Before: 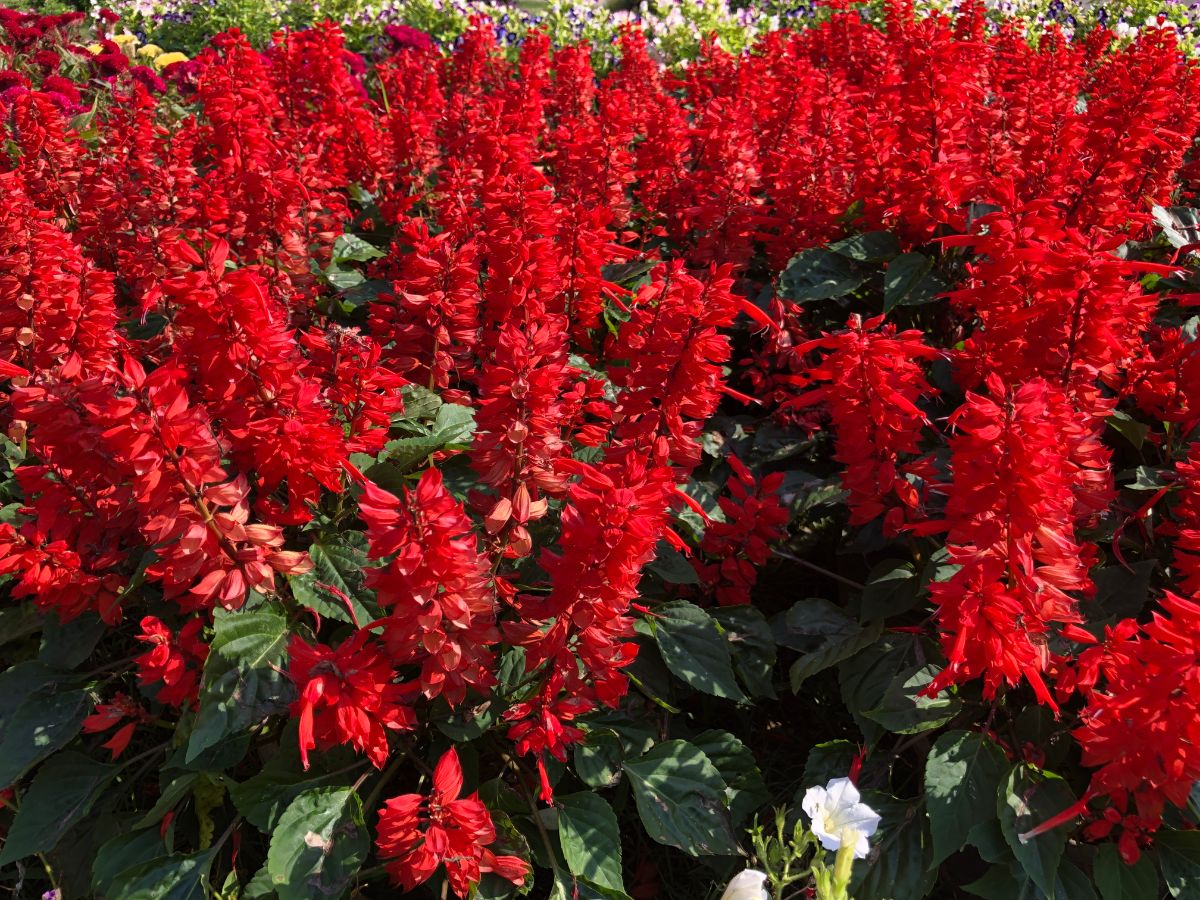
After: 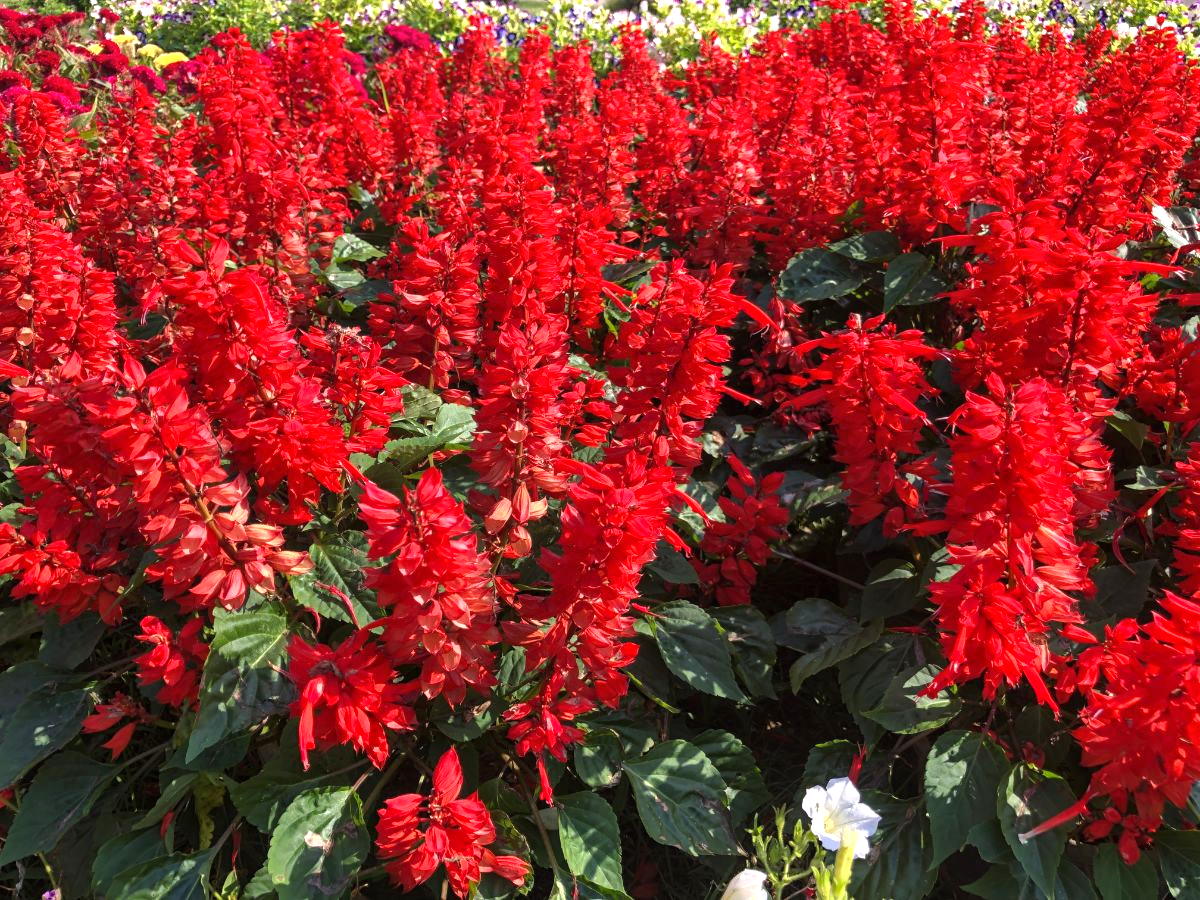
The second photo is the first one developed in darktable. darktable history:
local contrast: detail 109%
exposure: exposure 0.701 EV, compensate exposure bias true, compensate highlight preservation false
